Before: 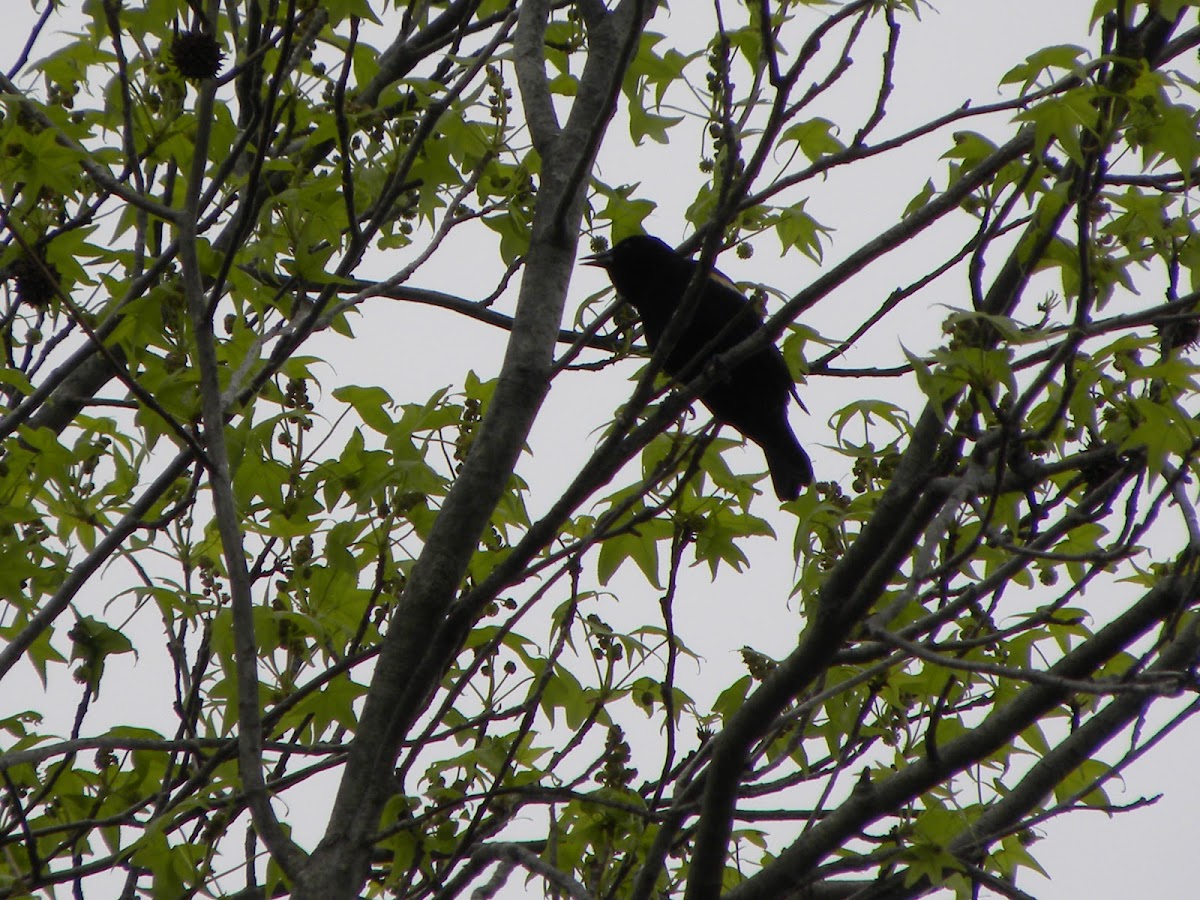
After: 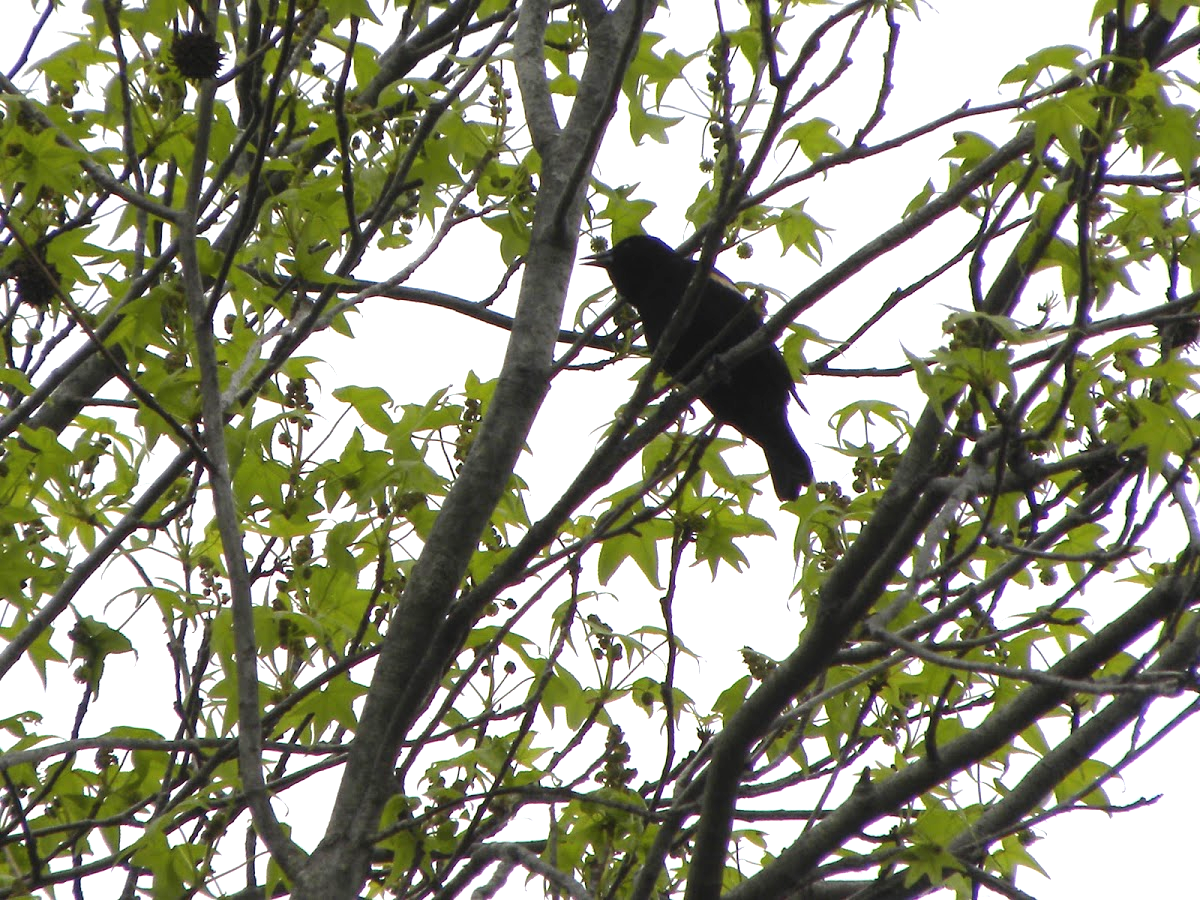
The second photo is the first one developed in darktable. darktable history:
exposure: black level correction -0.002, exposure 1.112 EV, compensate highlight preservation false
